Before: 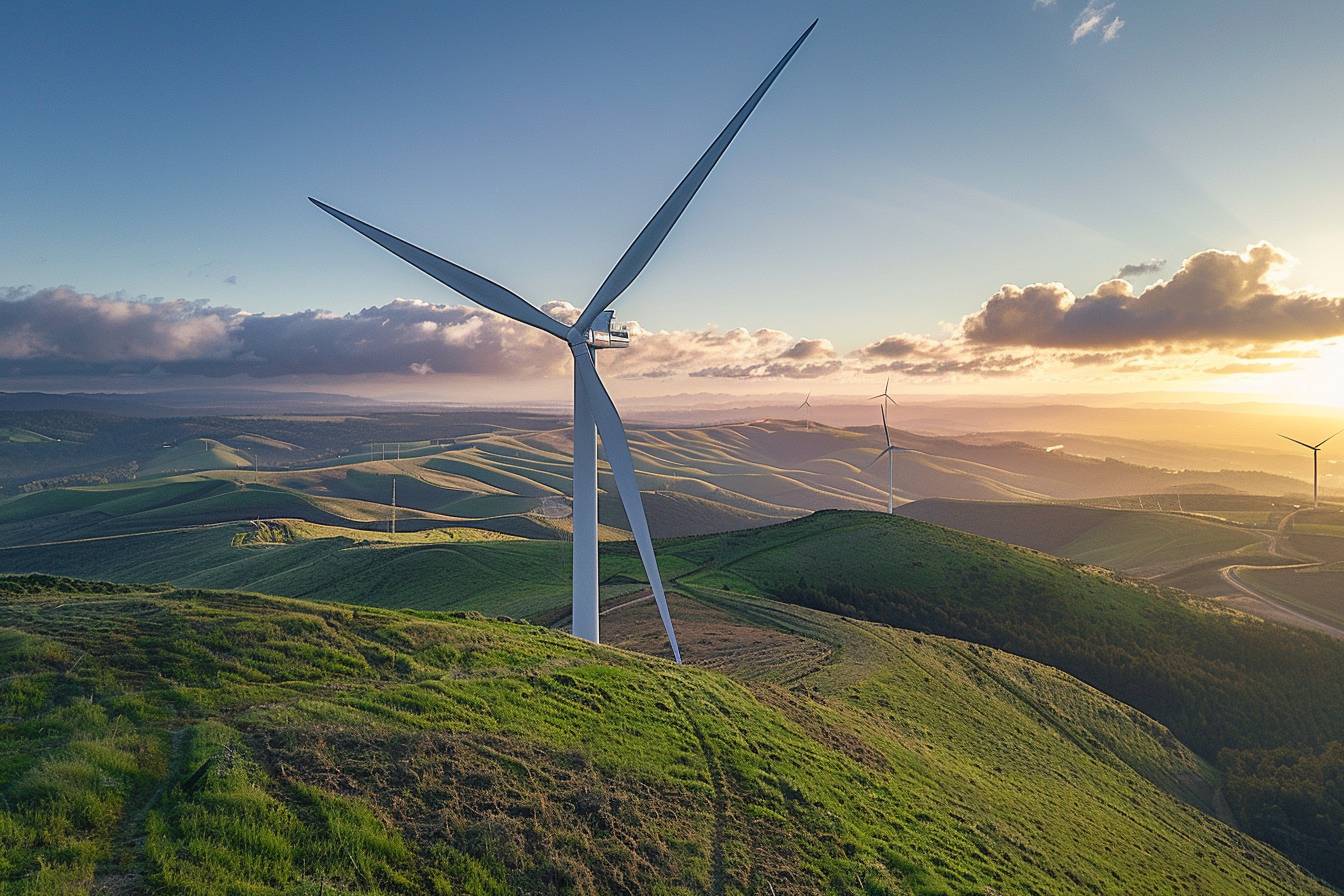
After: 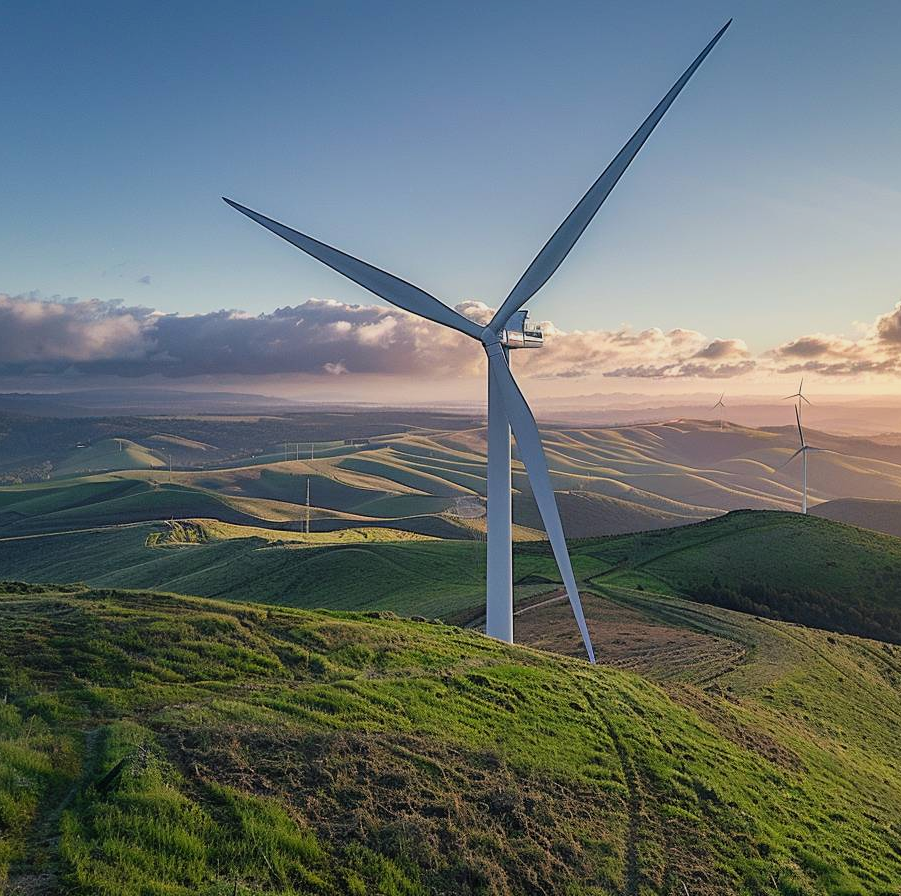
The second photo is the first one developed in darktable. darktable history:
filmic rgb: black relative exposure -11.36 EV, white relative exposure 3.25 EV, hardness 6.78, color science v6 (2022)
crop and rotate: left 6.467%, right 26.479%
